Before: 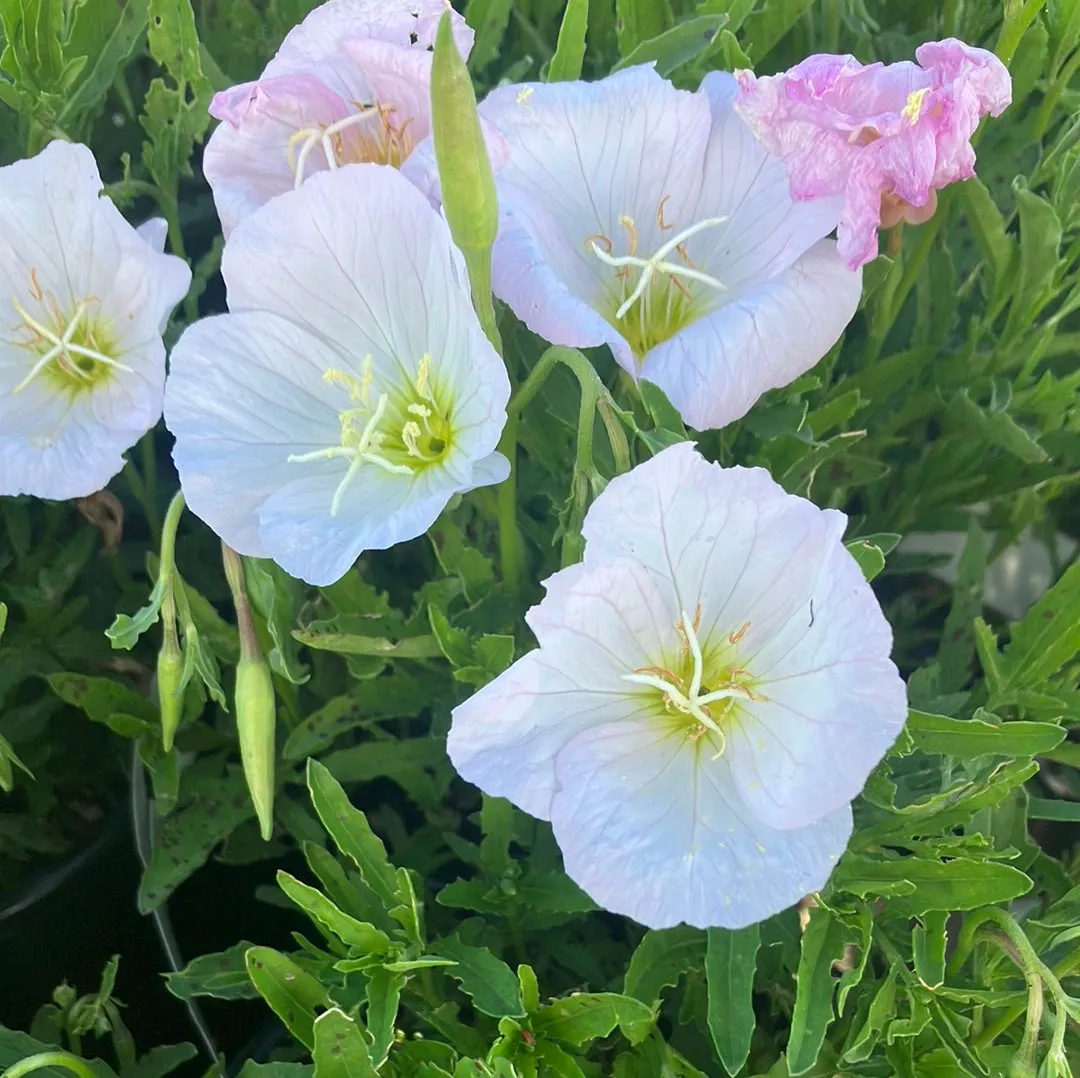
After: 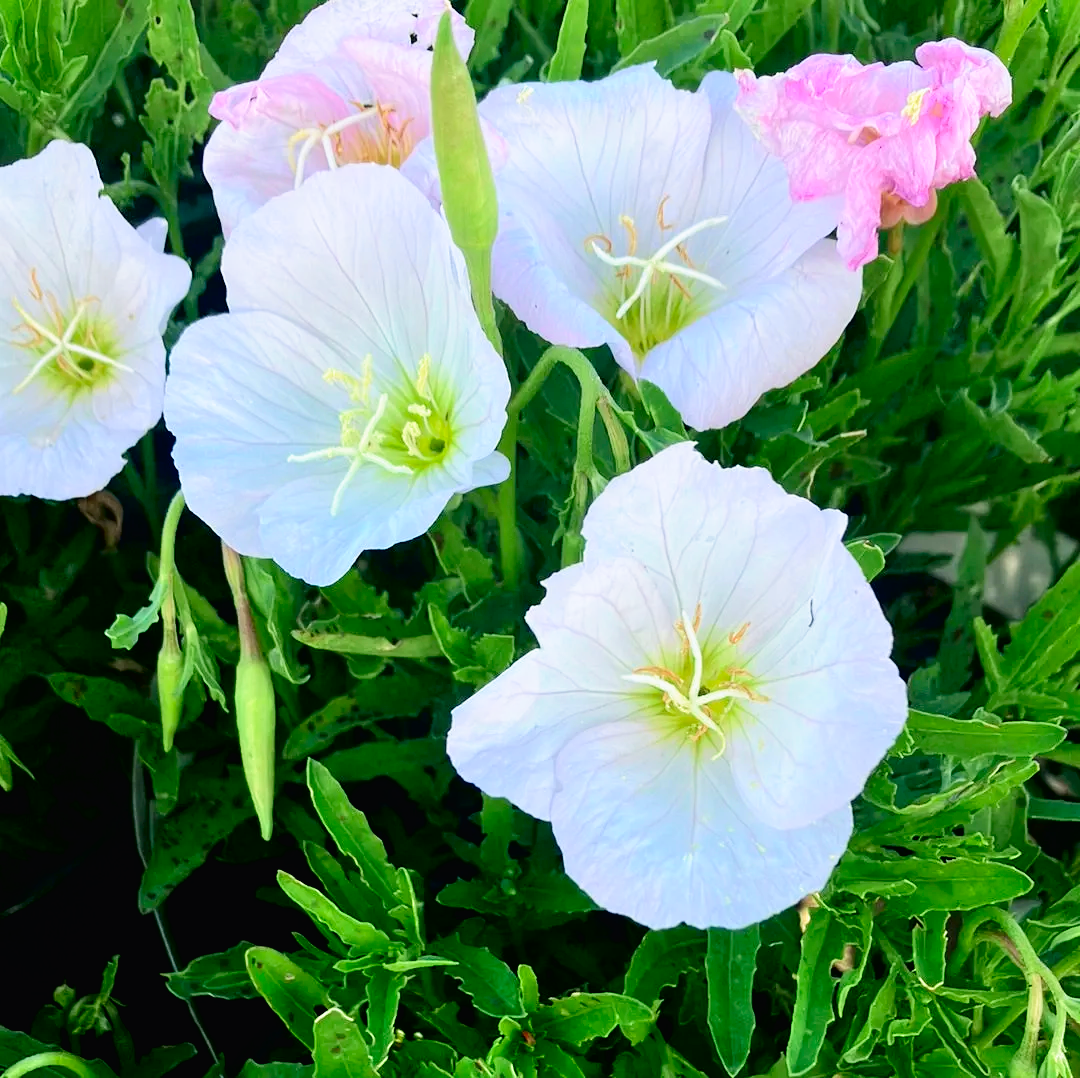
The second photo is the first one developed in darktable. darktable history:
filmic rgb: black relative exposure -8.7 EV, white relative exposure 2.7 EV, threshold 3 EV, target black luminance 0%, hardness 6.25, latitude 76.53%, contrast 1.326, shadows ↔ highlights balance -0.349%, preserve chrominance no, color science v4 (2020), enable highlight reconstruction true
tone curve: curves: ch0 [(0, 0.013) (0.054, 0.018) (0.205, 0.191) (0.289, 0.292) (0.39, 0.424) (0.493, 0.551) (0.666, 0.743) (0.795, 0.841) (1, 0.998)]; ch1 [(0, 0) (0.385, 0.343) (0.439, 0.415) (0.494, 0.495) (0.501, 0.501) (0.51, 0.509) (0.54, 0.552) (0.586, 0.614) (0.66, 0.706) (0.783, 0.804) (1, 1)]; ch2 [(0, 0) (0.32, 0.281) (0.403, 0.399) (0.441, 0.428) (0.47, 0.469) (0.498, 0.496) (0.524, 0.538) (0.566, 0.579) (0.633, 0.665) (0.7, 0.711) (1, 1)], color space Lab, independent channels, preserve colors none
exposure: exposure -0.151 EV, compensate highlight preservation false
